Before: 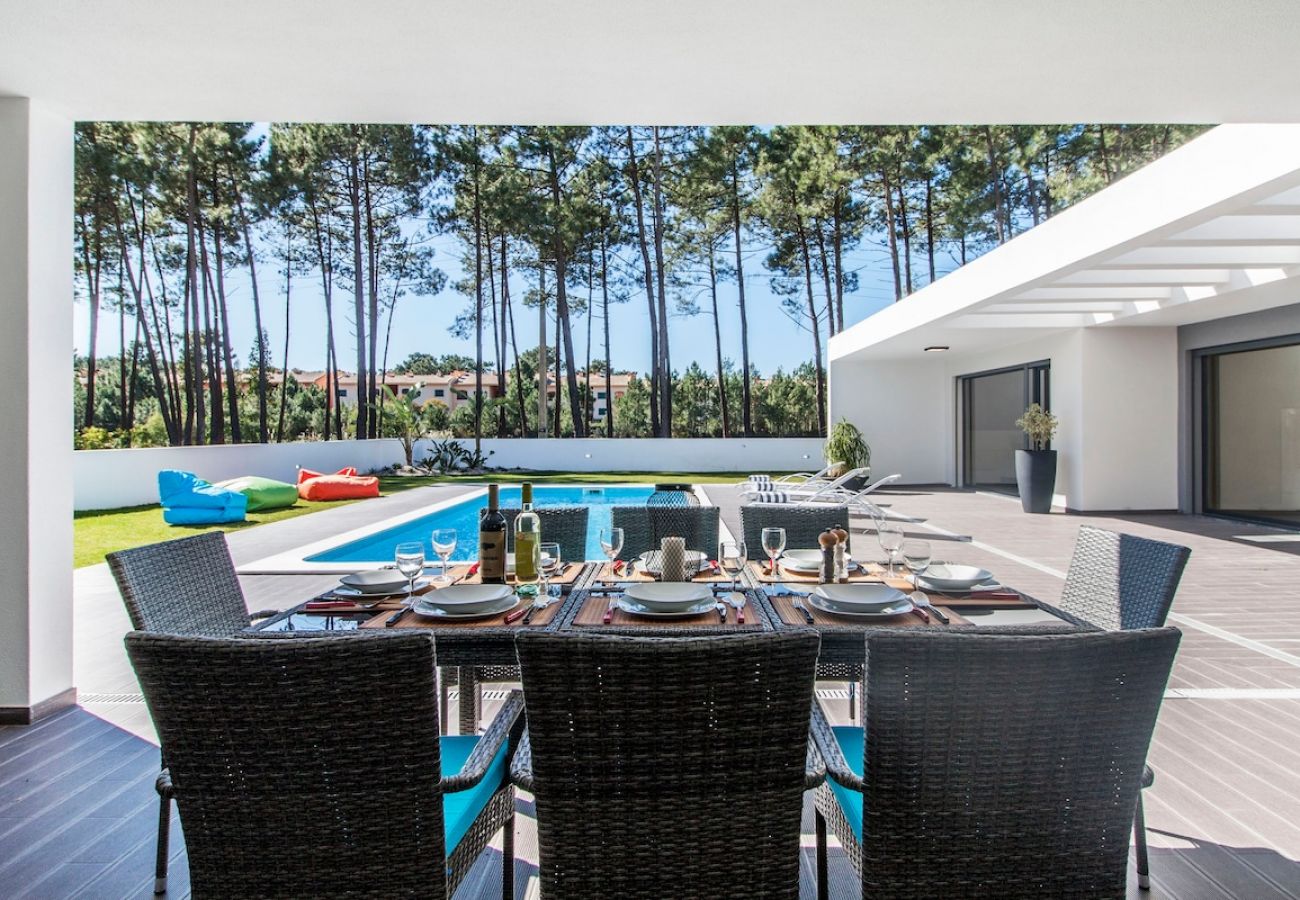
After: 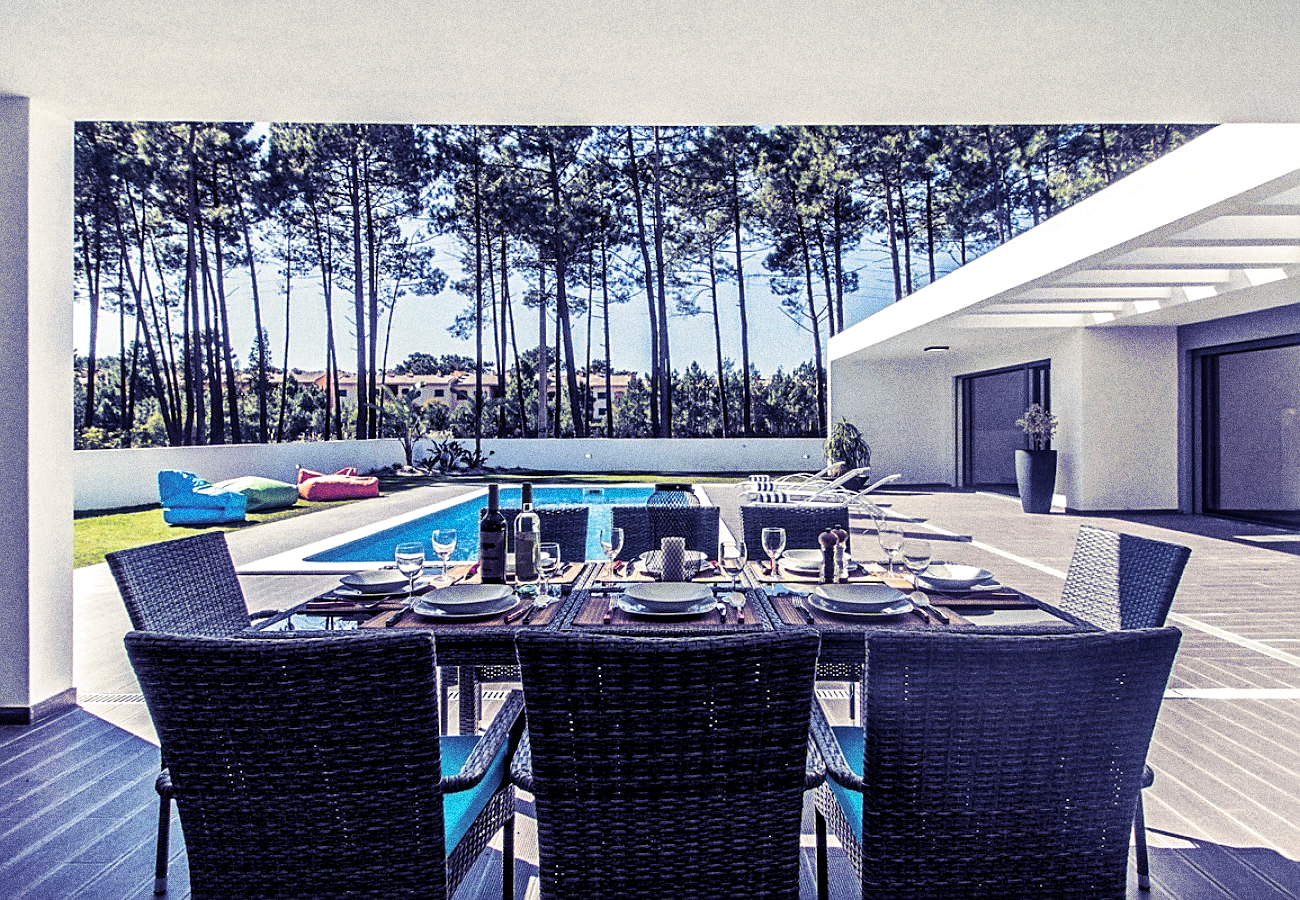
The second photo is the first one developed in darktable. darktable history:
local contrast: mode bilateral grid, contrast 20, coarseness 19, detail 163%, midtone range 0.2
grain: strength 49.07%
split-toning: shadows › hue 242.67°, shadows › saturation 0.733, highlights › hue 45.33°, highlights › saturation 0.667, balance -53.304, compress 21.15%
sharpen: on, module defaults
